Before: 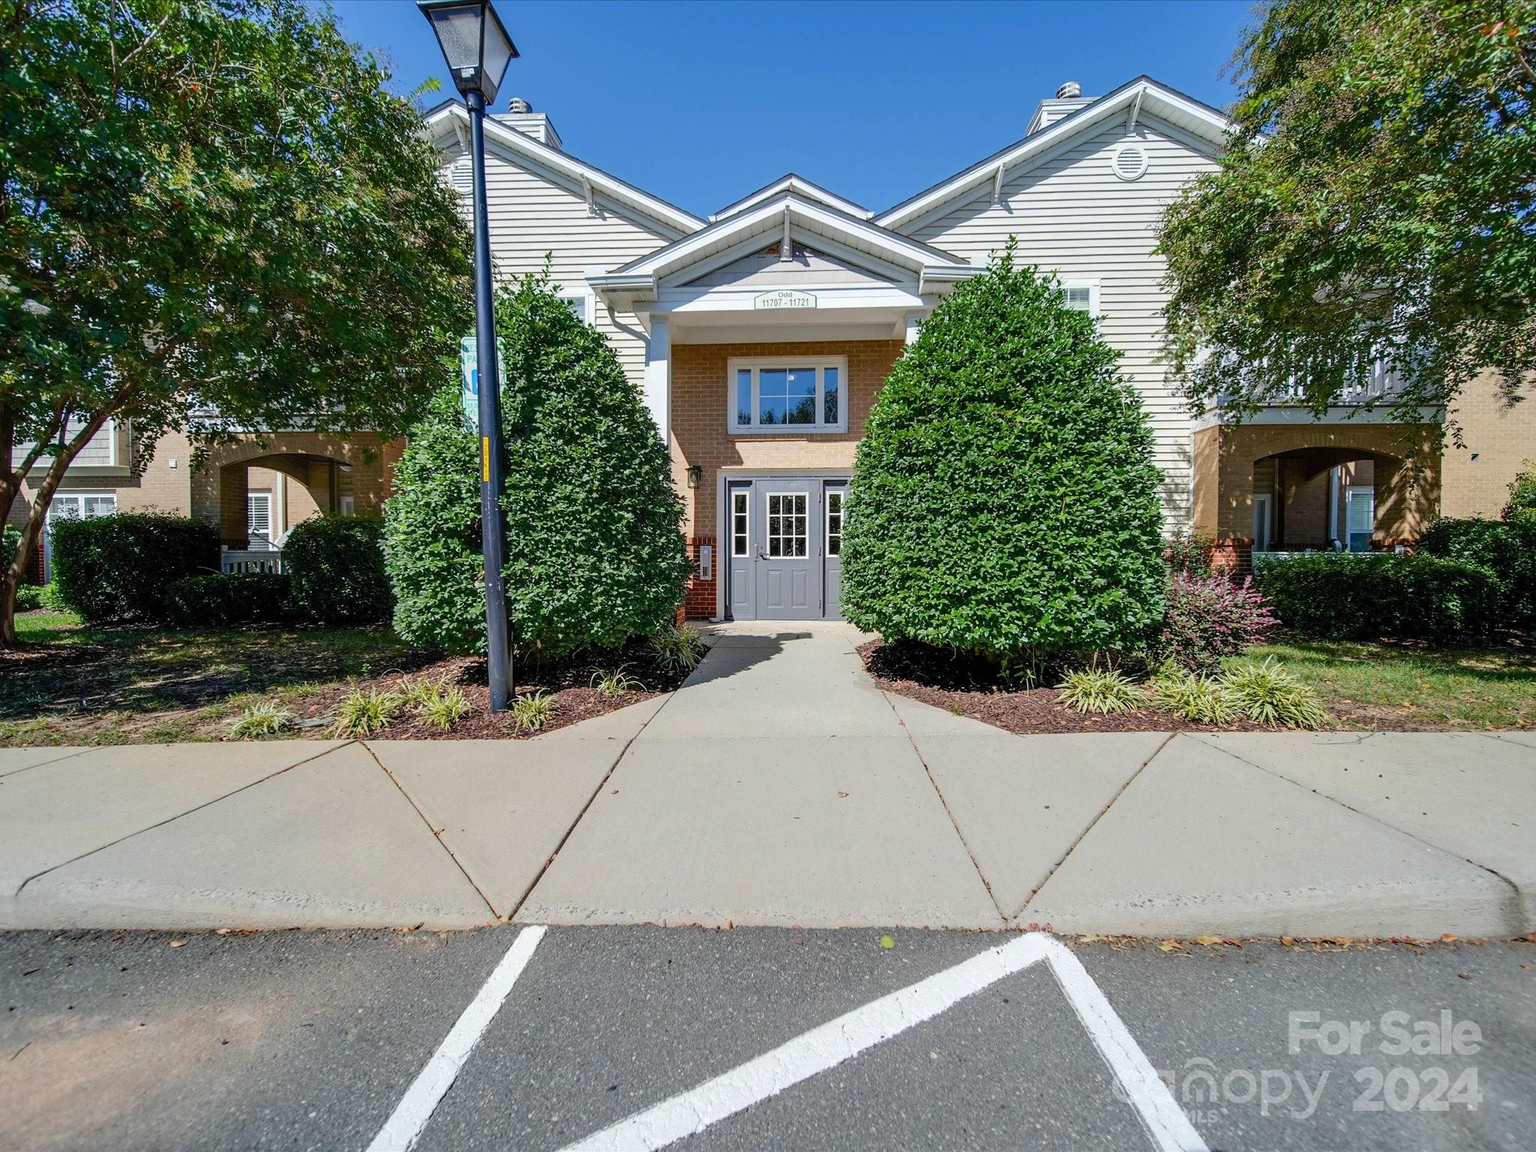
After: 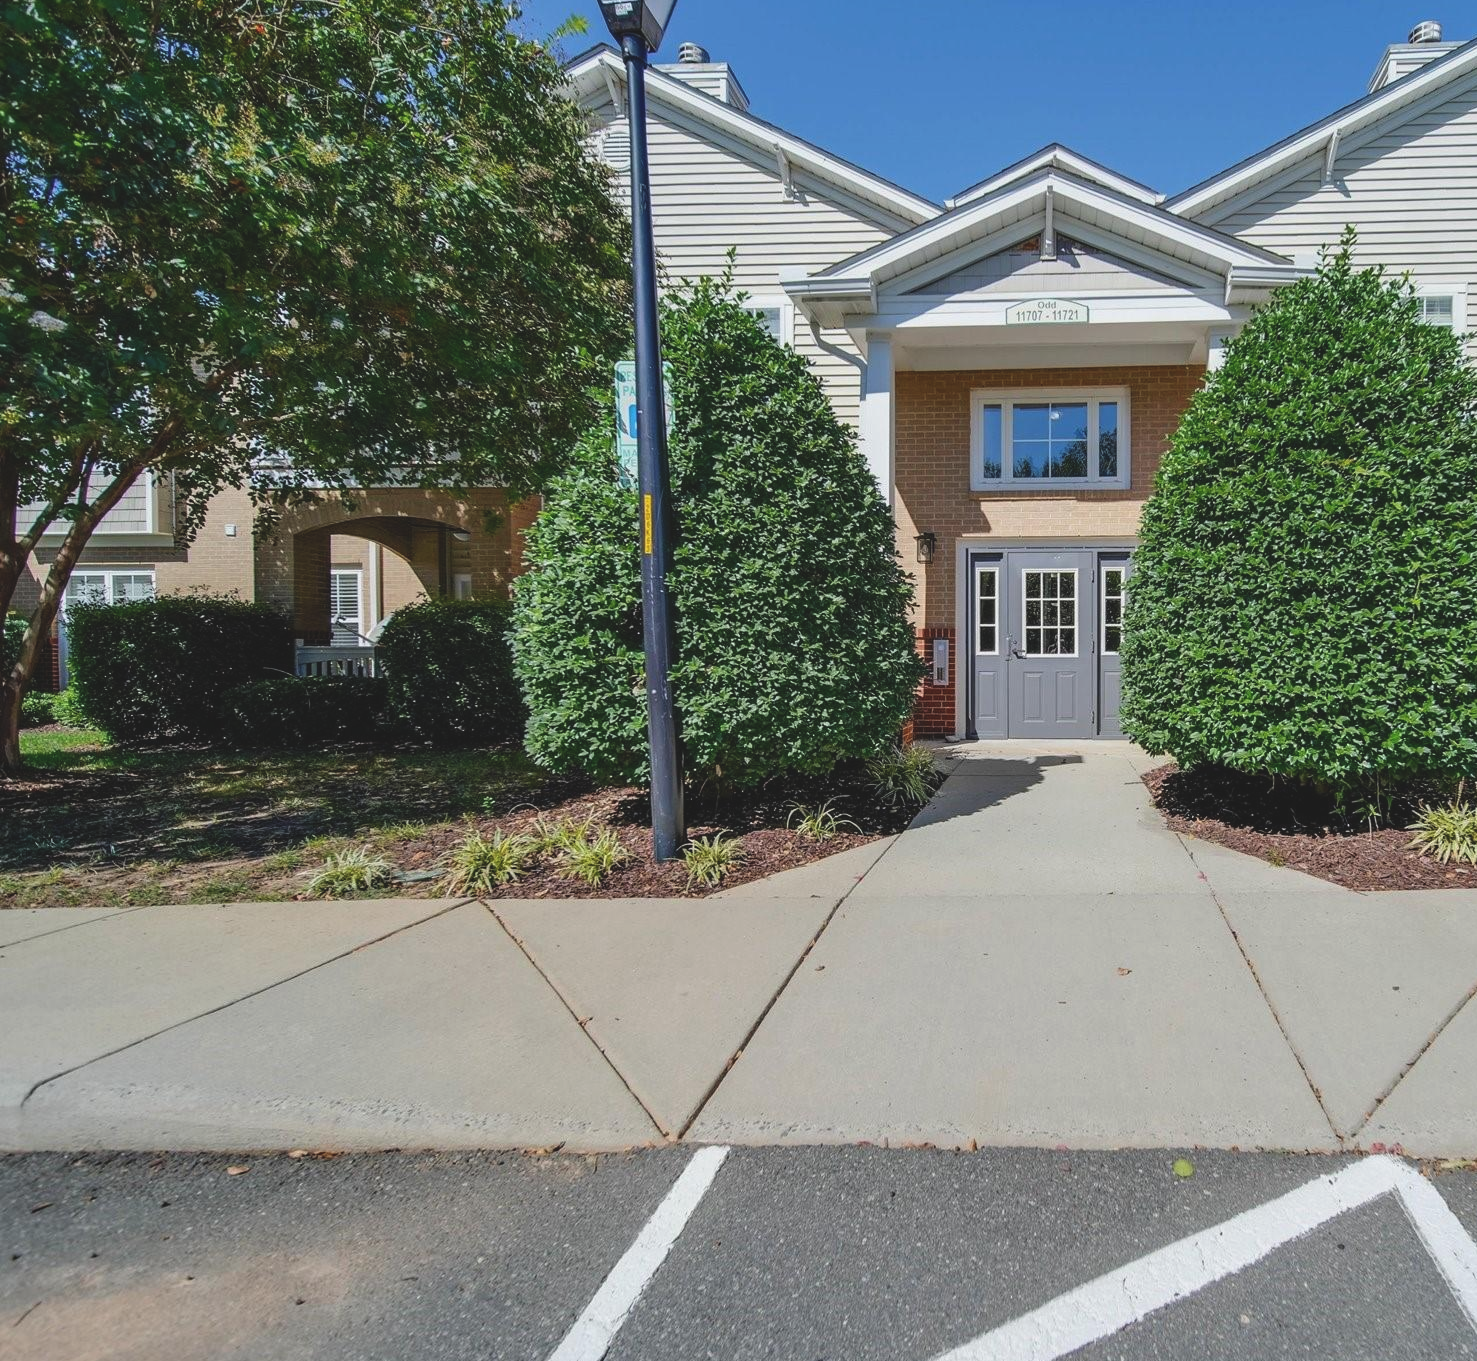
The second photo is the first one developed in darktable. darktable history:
exposure: black level correction -0.013, exposure -0.19 EV, compensate exposure bias true, compensate highlight preservation false
crop: top 5.78%, right 27.852%, bottom 5.602%
